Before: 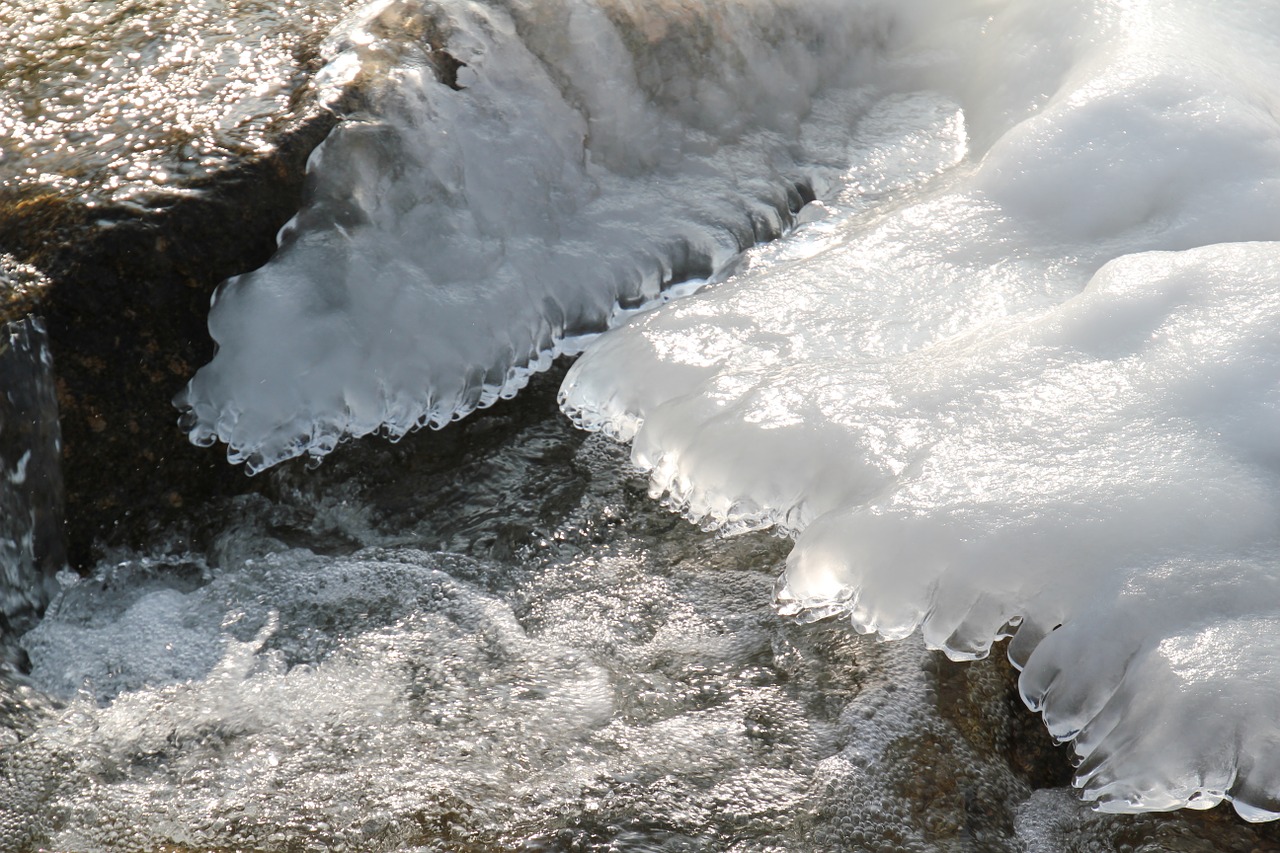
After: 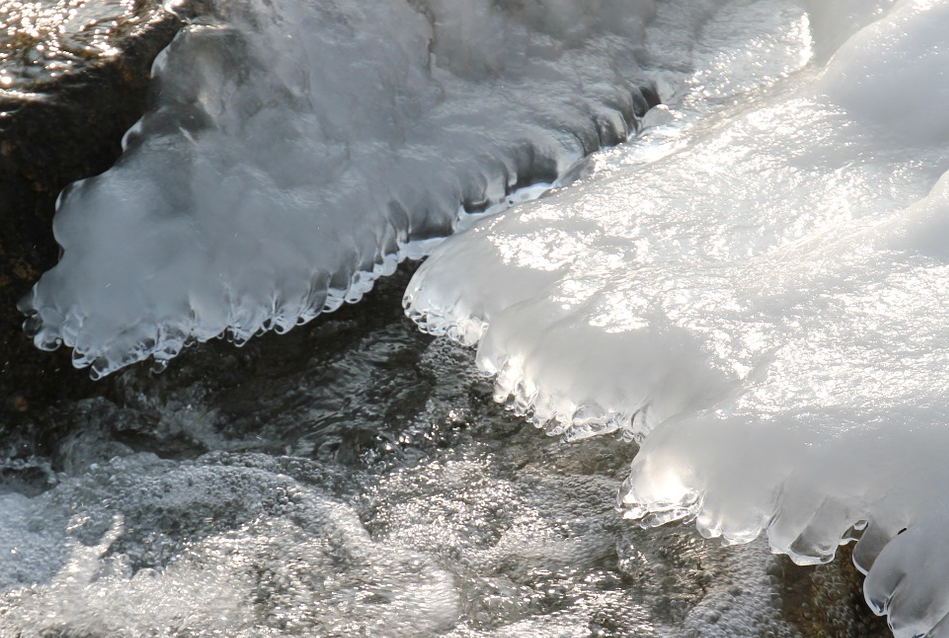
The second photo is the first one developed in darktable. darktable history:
crop and rotate: left 12.121%, top 11.475%, right 13.689%, bottom 13.69%
